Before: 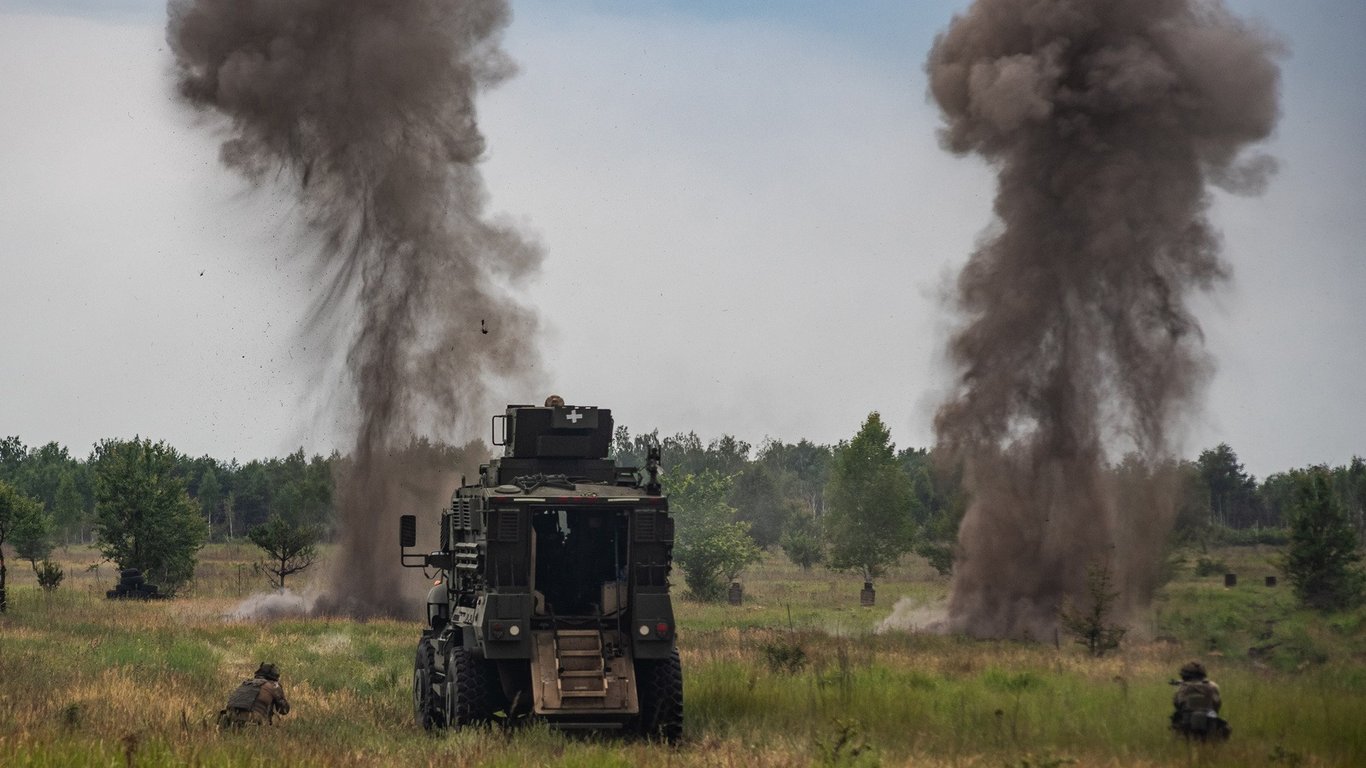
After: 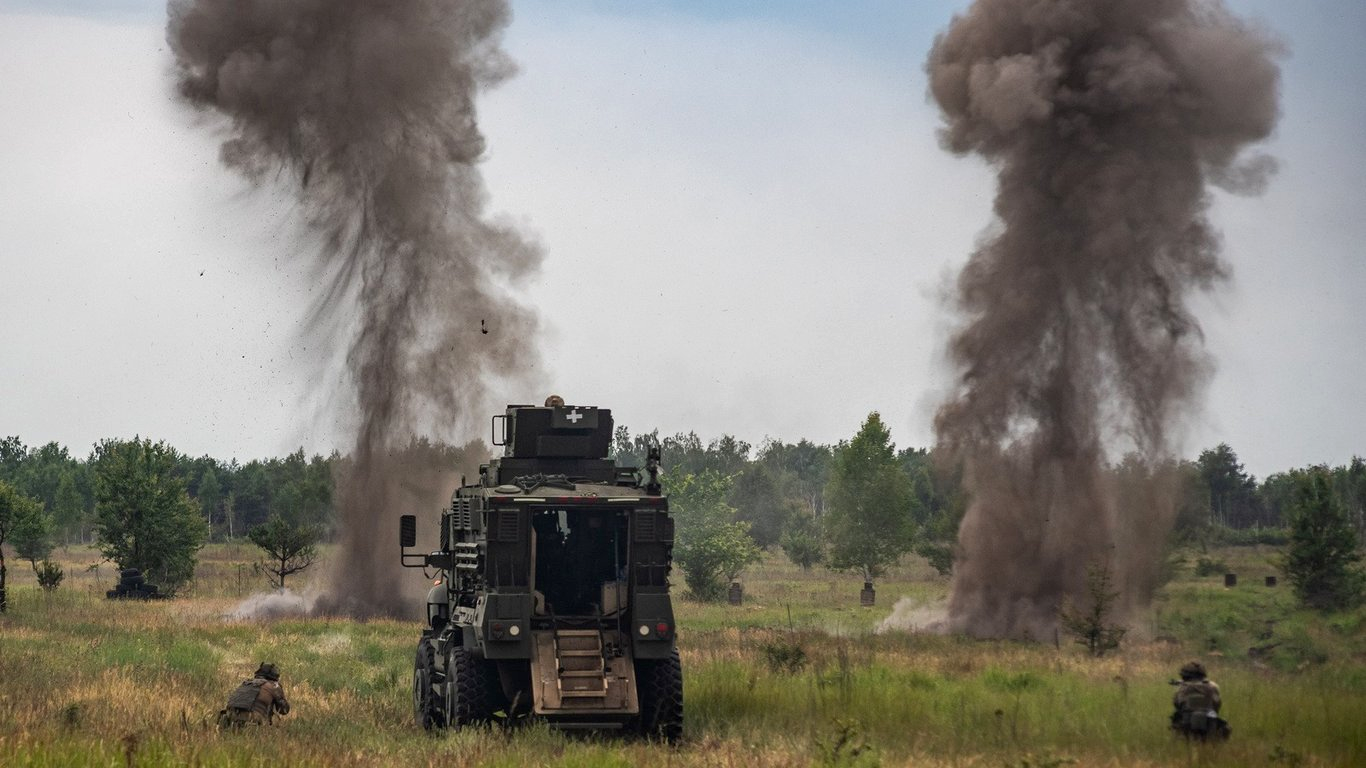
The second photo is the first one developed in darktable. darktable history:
exposure: black level correction 0.001, exposure 0.295 EV, compensate highlight preservation false
